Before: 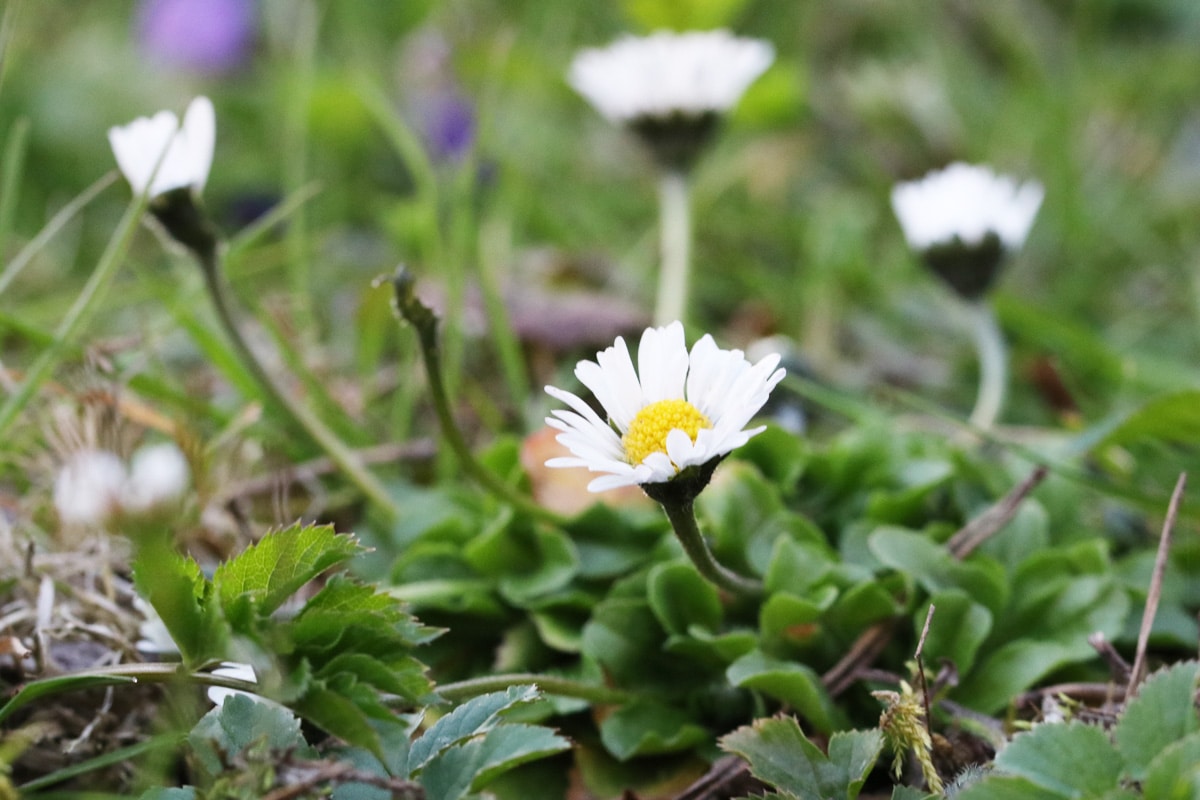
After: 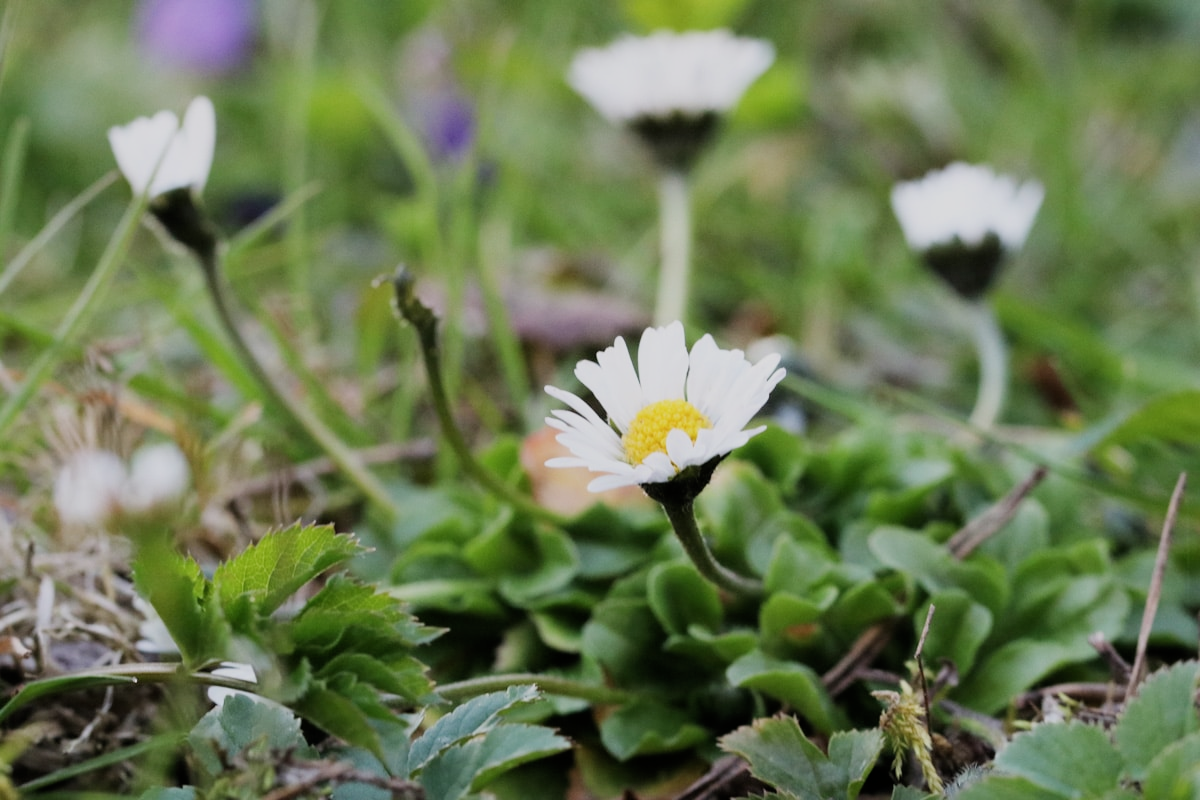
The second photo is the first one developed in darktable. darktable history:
filmic rgb: white relative exposure 3.9 EV, hardness 4.26
contrast brightness saturation: saturation -0.04
